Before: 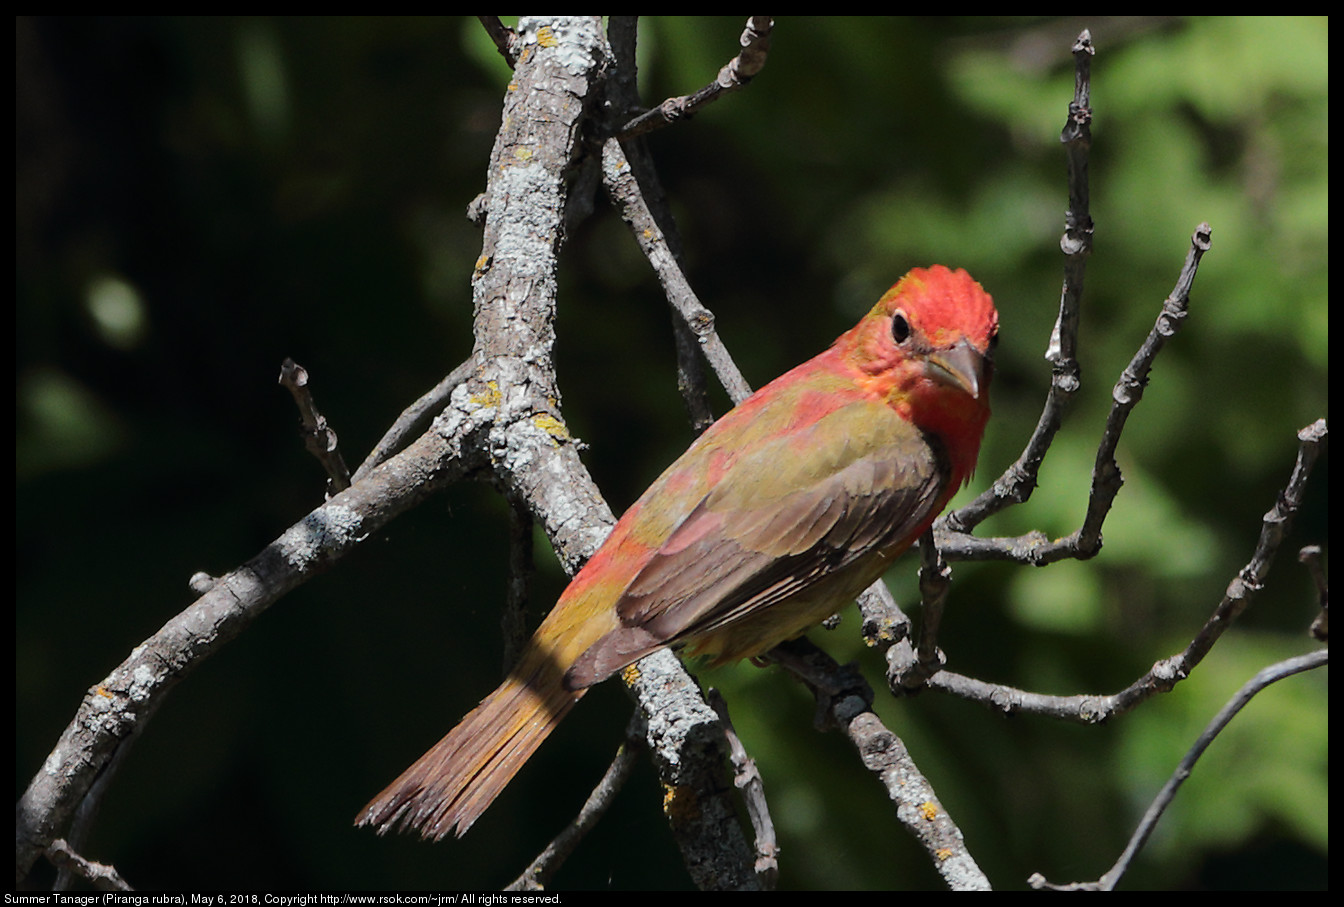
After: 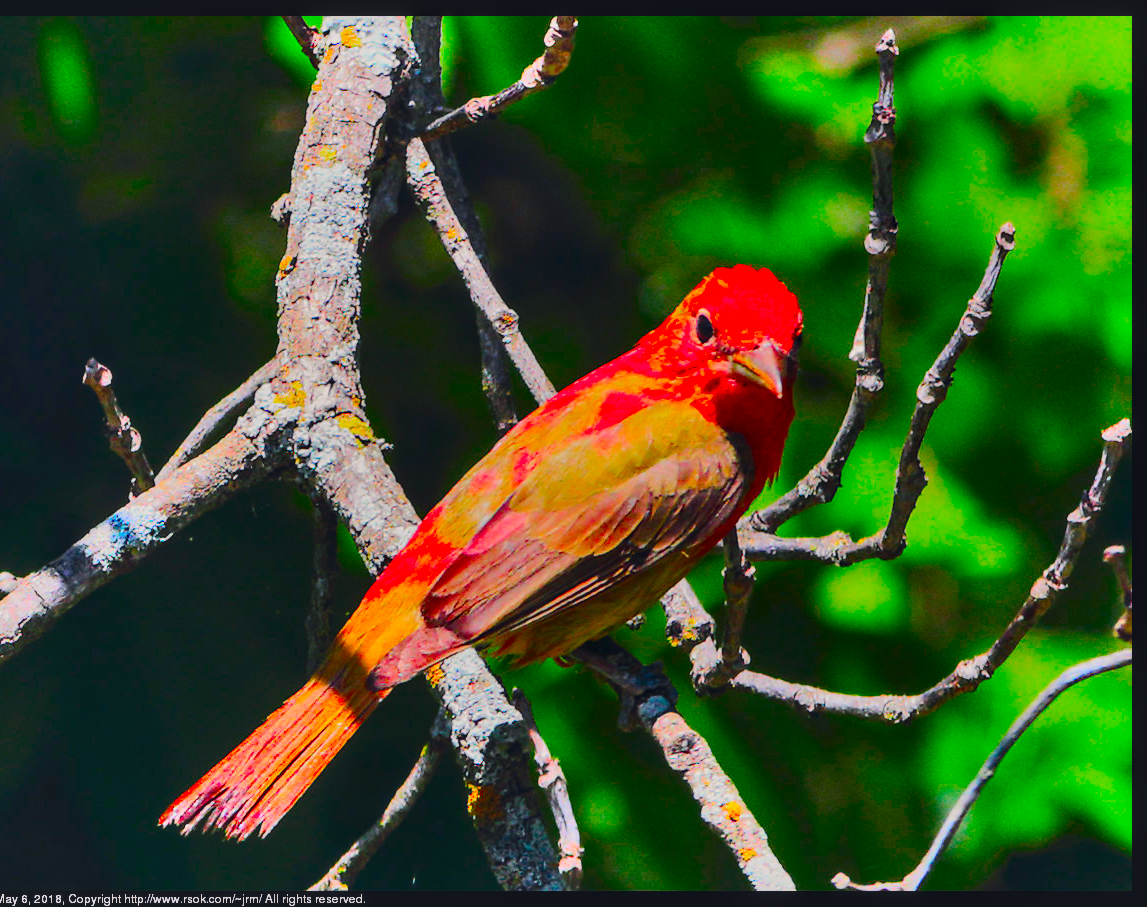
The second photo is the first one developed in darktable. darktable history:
local contrast: on, module defaults
crop and rotate: left 14.64%
shadows and highlights: shadows 59.97, highlights -60.21, soften with gaussian
color balance rgb: power › chroma 0.528%, power › hue 260.05°, highlights gain › chroma 1.05%, highlights gain › hue 60°, global offset › luminance 0.701%, perceptual saturation grading › global saturation 20%, perceptual saturation grading › highlights -24.776%, perceptual saturation grading › shadows 24.508%, saturation formula JzAzBz (2021)
filmic rgb: black relative exposure -7.65 EV, white relative exposure 4.56 EV, threshold 2.94 EV, hardness 3.61, contrast in shadows safe, enable highlight reconstruction true
color correction: highlights b* 0.023, saturation 3
